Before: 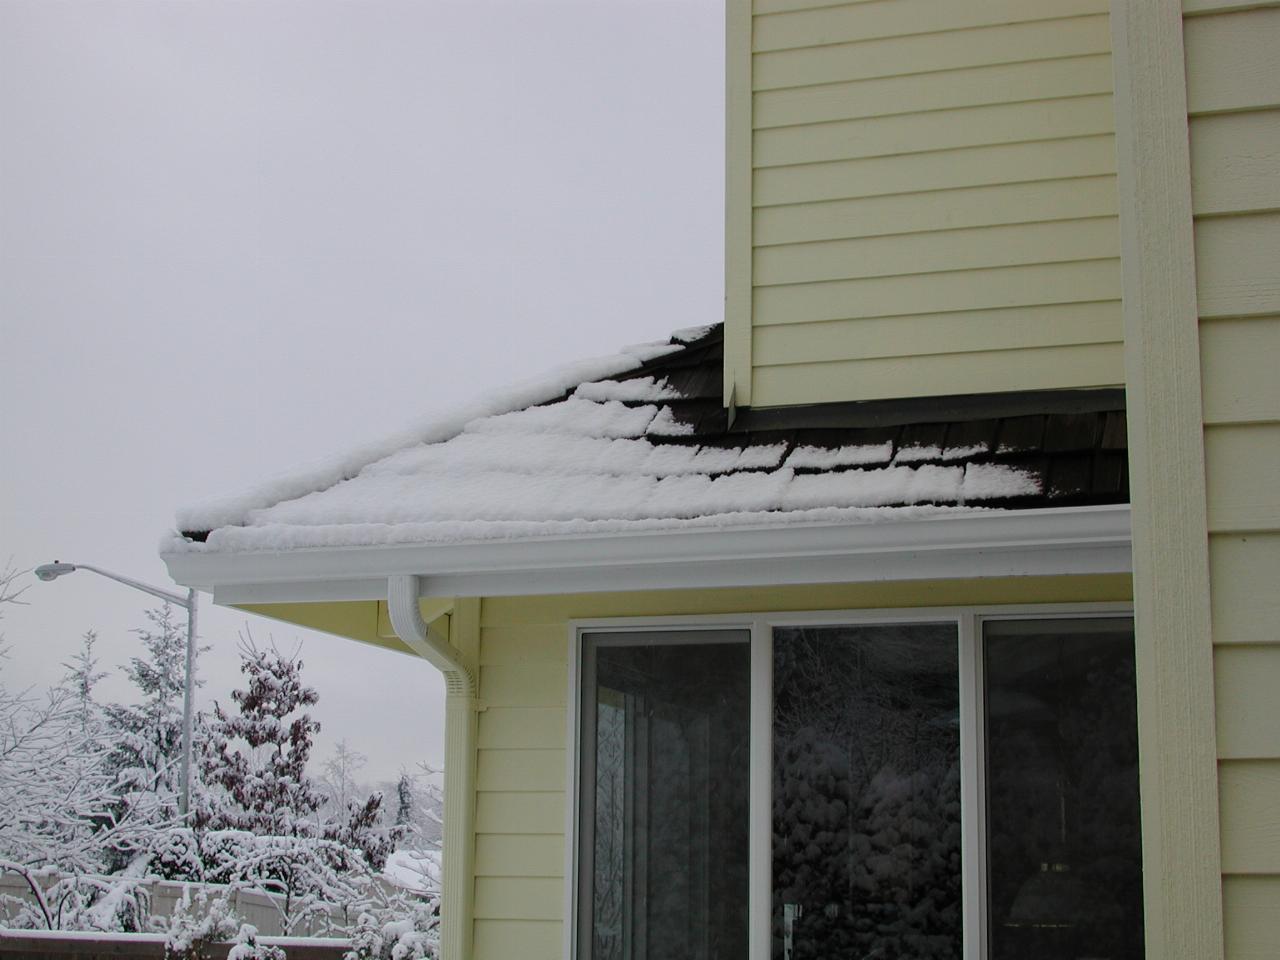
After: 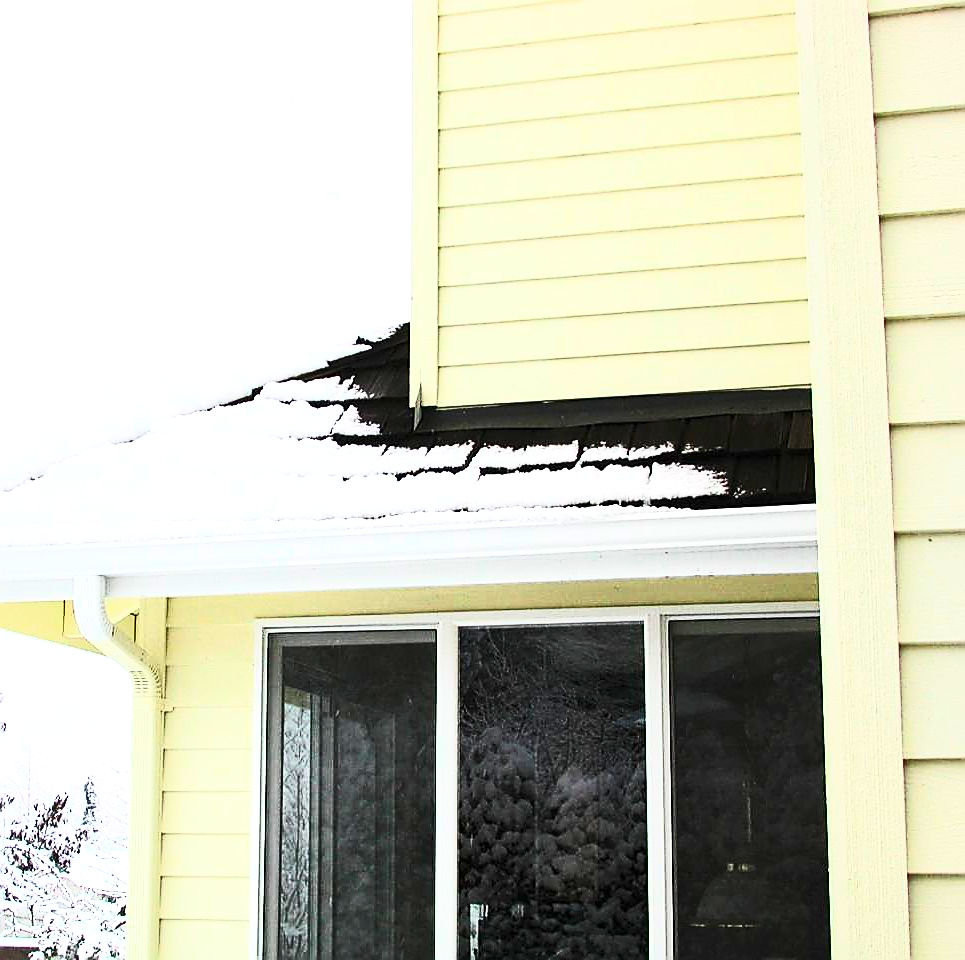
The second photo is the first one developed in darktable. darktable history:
crop and rotate: left 24.6%
exposure: black level correction 0, exposure 1.35 EV, compensate exposure bias true, compensate highlight preservation false
contrast brightness saturation: contrast 0.62, brightness 0.34, saturation 0.14
sharpen: radius 1.4, amount 1.25, threshold 0.7
local contrast: mode bilateral grid, contrast 20, coarseness 50, detail 132%, midtone range 0.2
